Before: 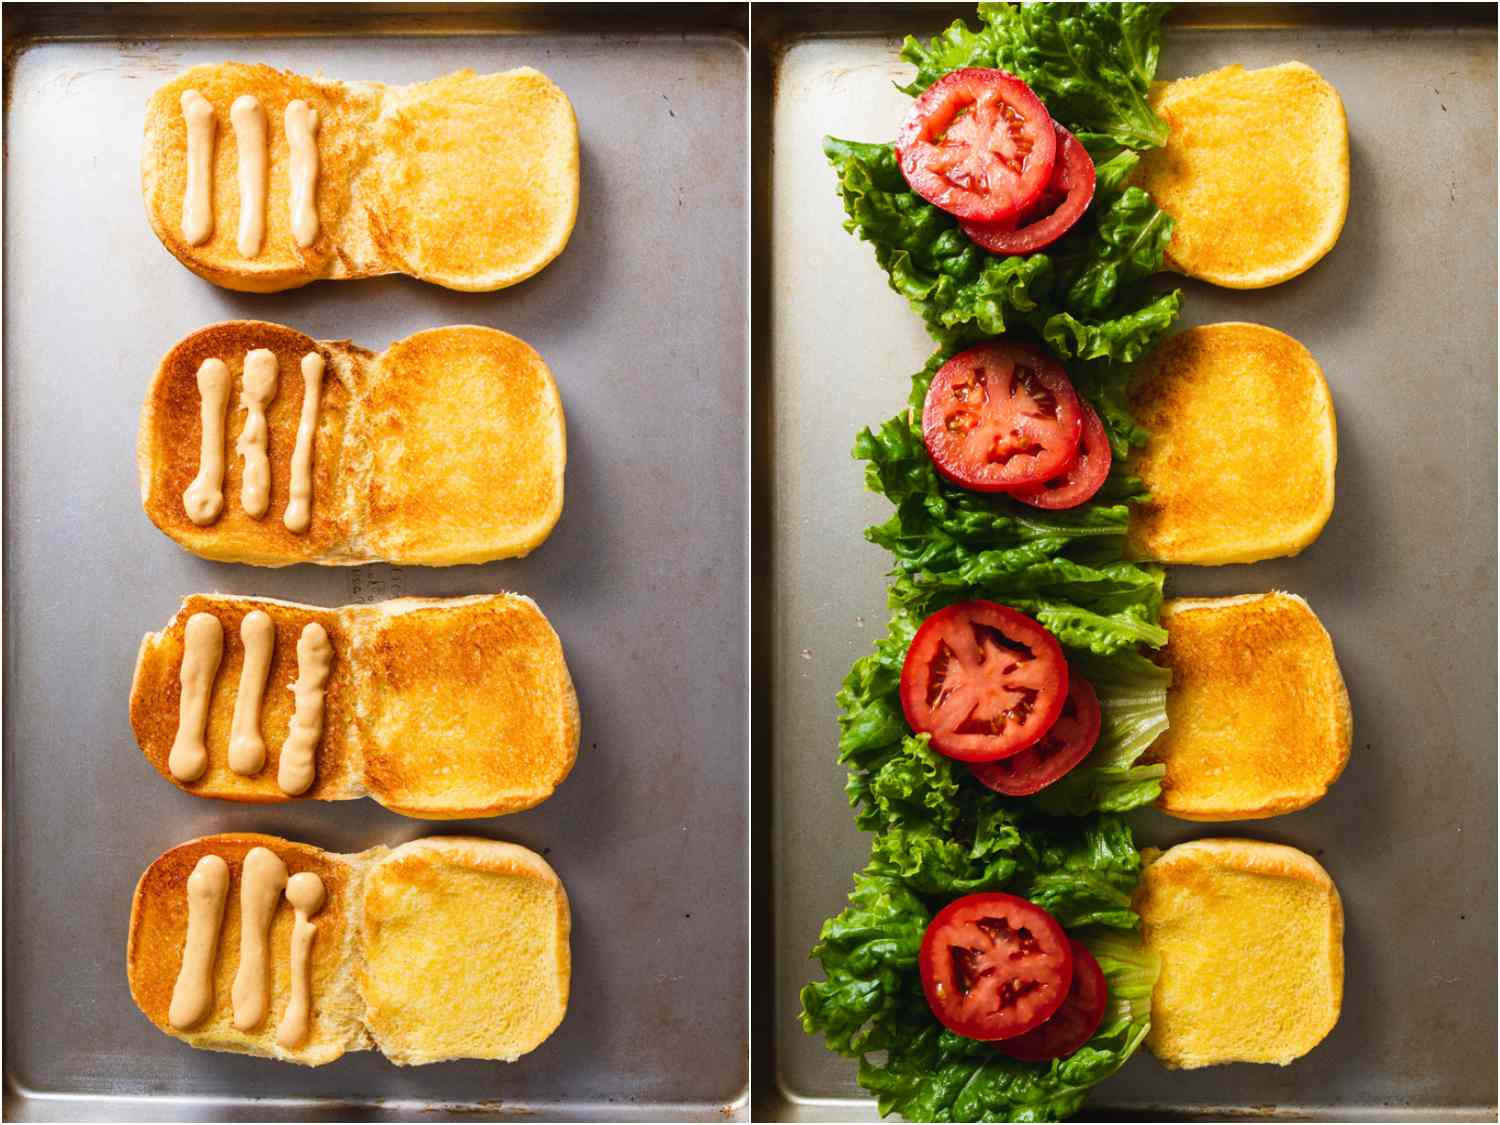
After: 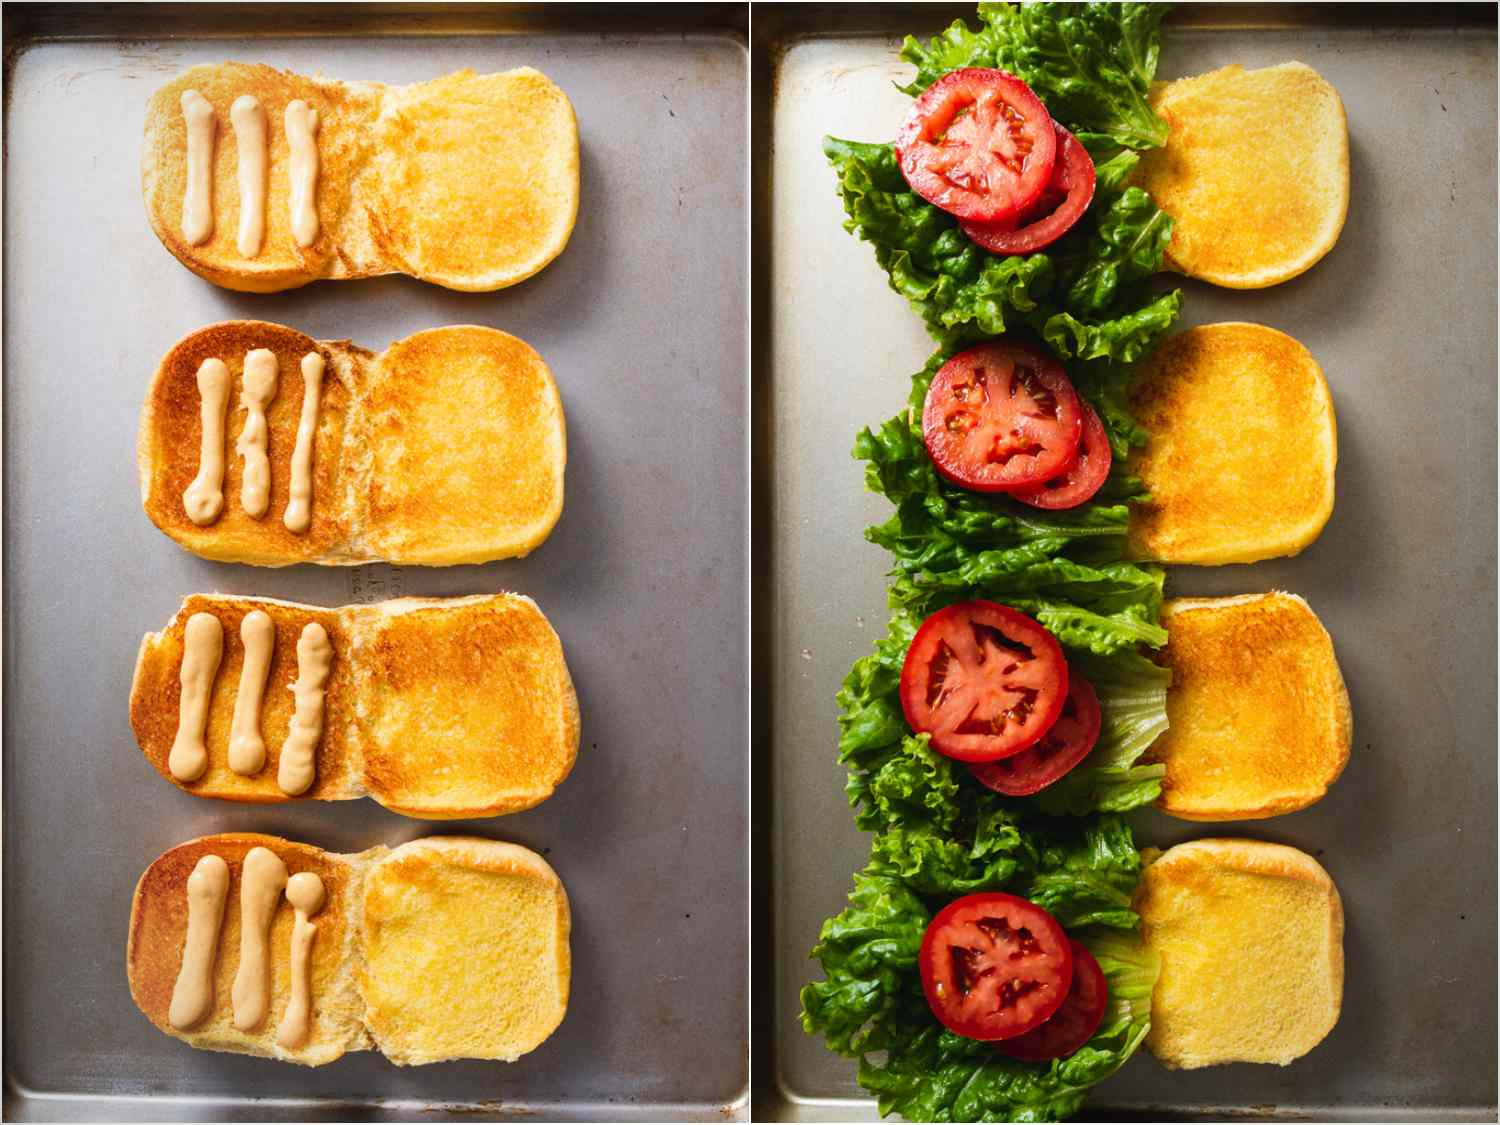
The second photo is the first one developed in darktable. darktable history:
vignetting: fall-off radius 60.92%
